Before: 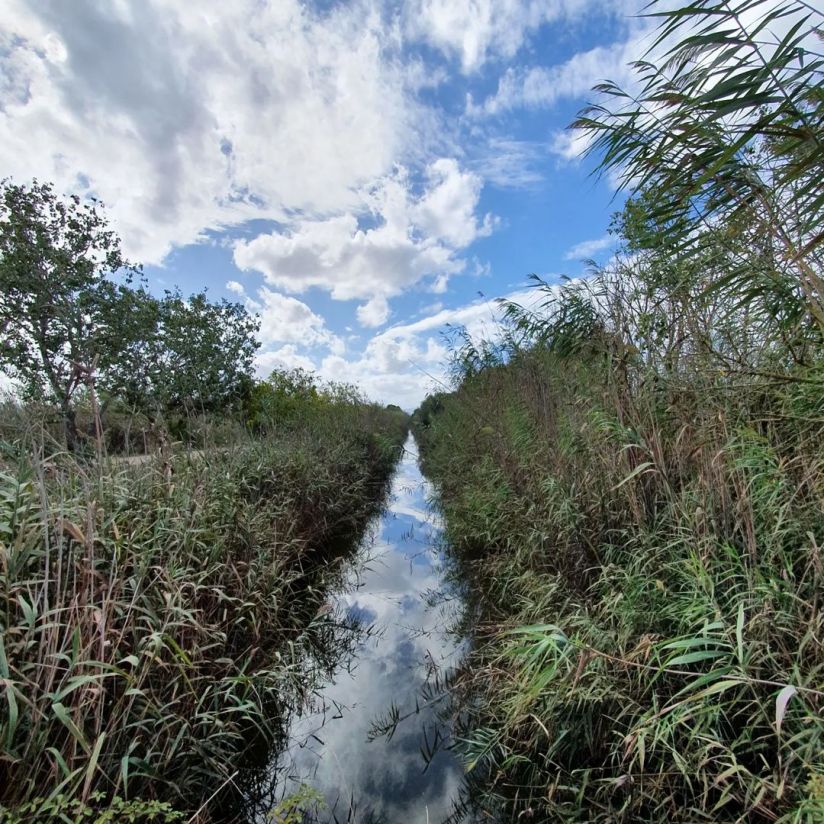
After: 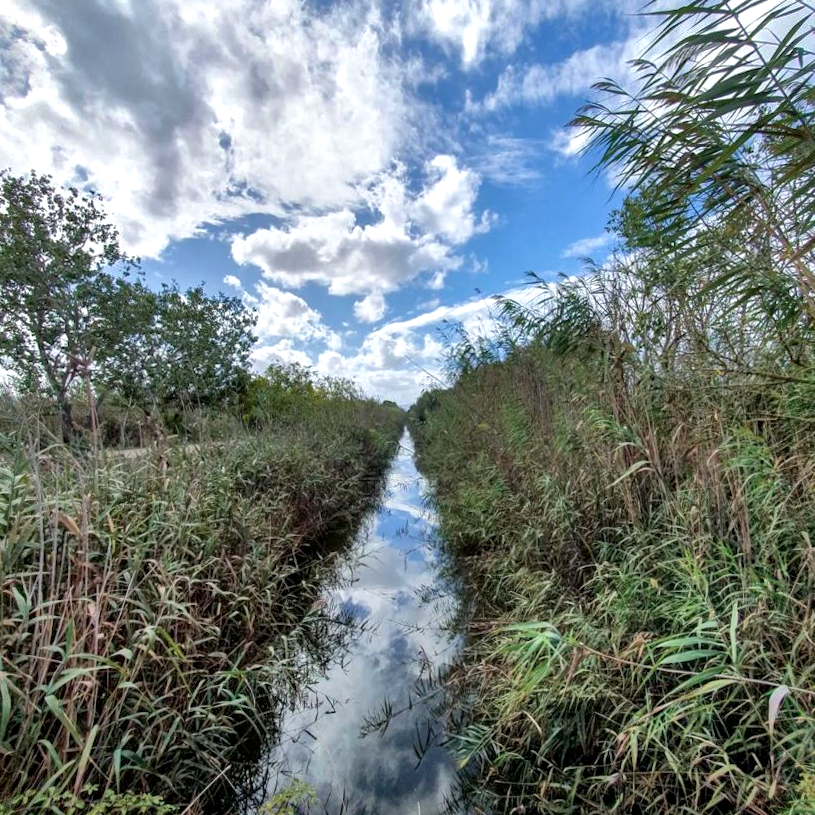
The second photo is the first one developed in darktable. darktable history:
crop and rotate: angle -0.589°
shadows and highlights: on, module defaults
tone equalizer: on, module defaults
velvia: strength 9.25%
local contrast: detail 130%
exposure: exposure 0.233 EV, compensate highlight preservation false
